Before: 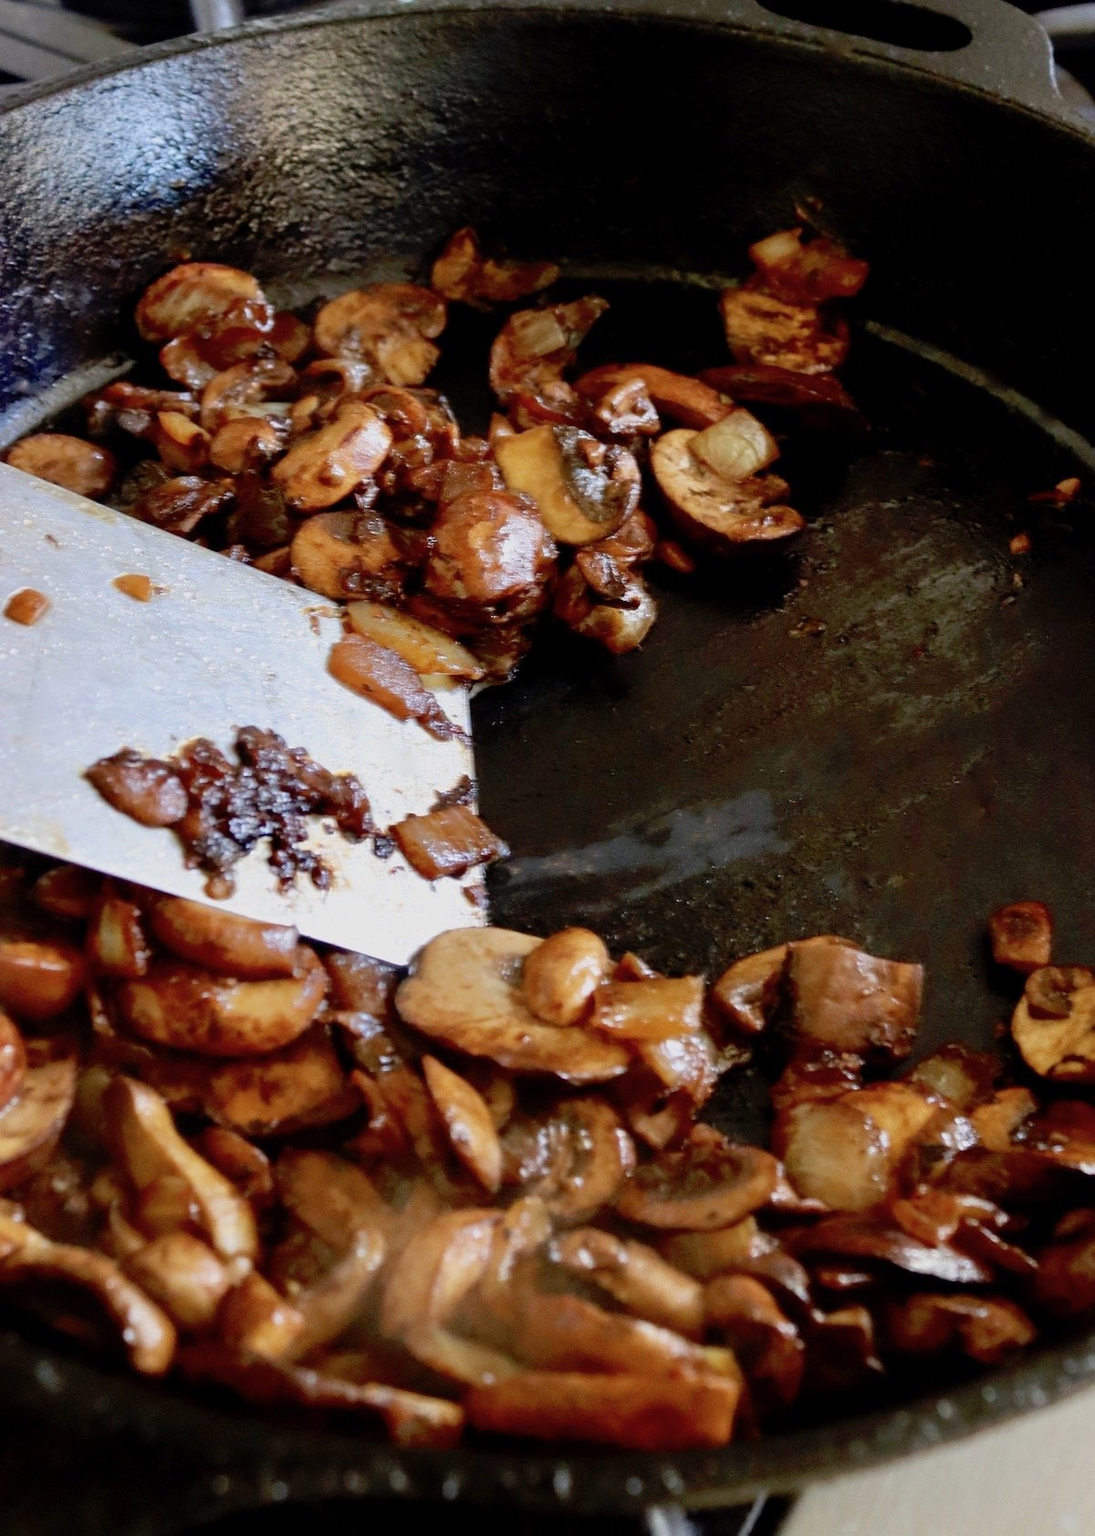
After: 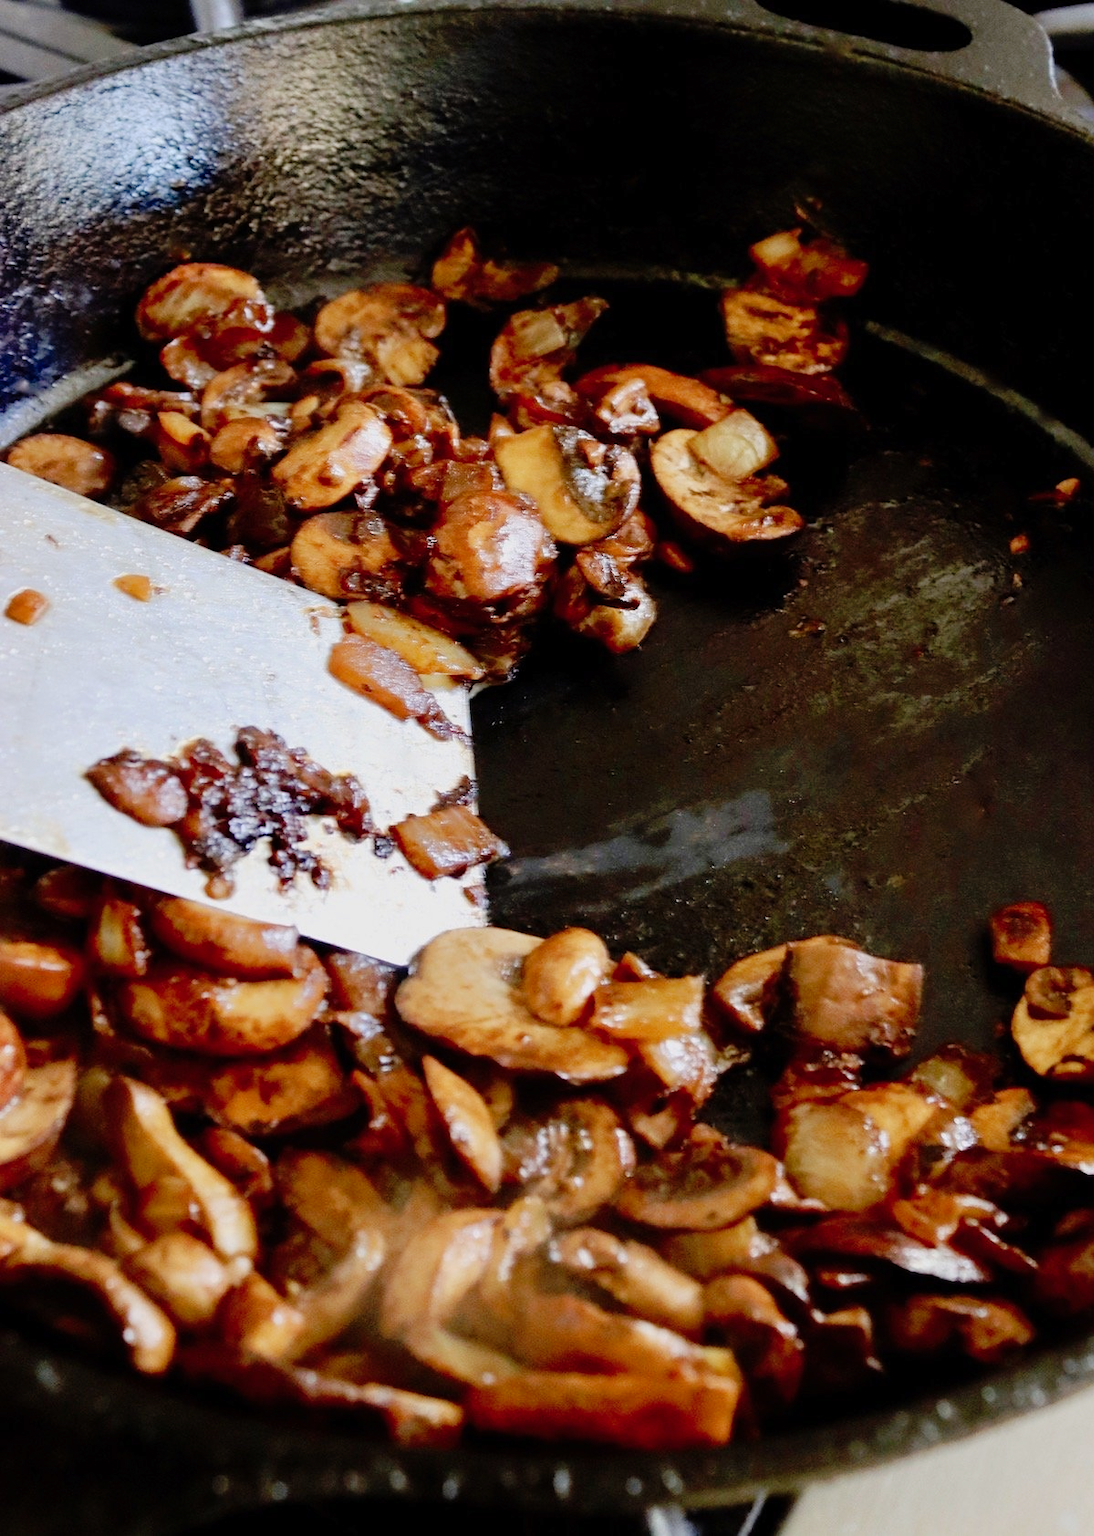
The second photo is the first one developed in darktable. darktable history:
tone curve: curves: ch0 [(0, 0) (0.003, 0.005) (0.011, 0.011) (0.025, 0.022) (0.044, 0.038) (0.069, 0.062) (0.1, 0.091) (0.136, 0.128) (0.177, 0.183) (0.224, 0.246) (0.277, 0.325) (0.335, 0.403) (0.399, 0.473) (0.468, 0.557) (0.543, 0.638) (0.623, 0.709) (0.709, 0.782) (0.801, 0.847) (0.898, 0.923) (1, 1)], preserve colors none
exposure: exposure -0.048 EV, compensate highlight preservation false
